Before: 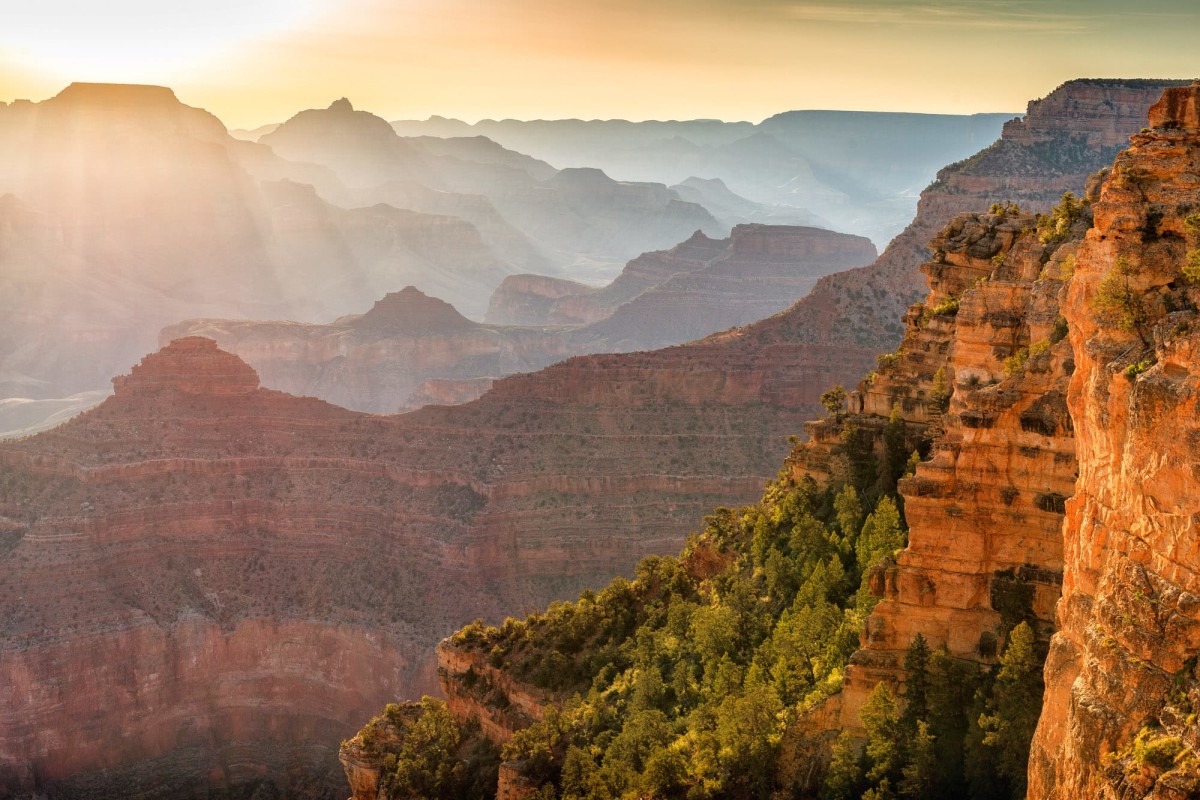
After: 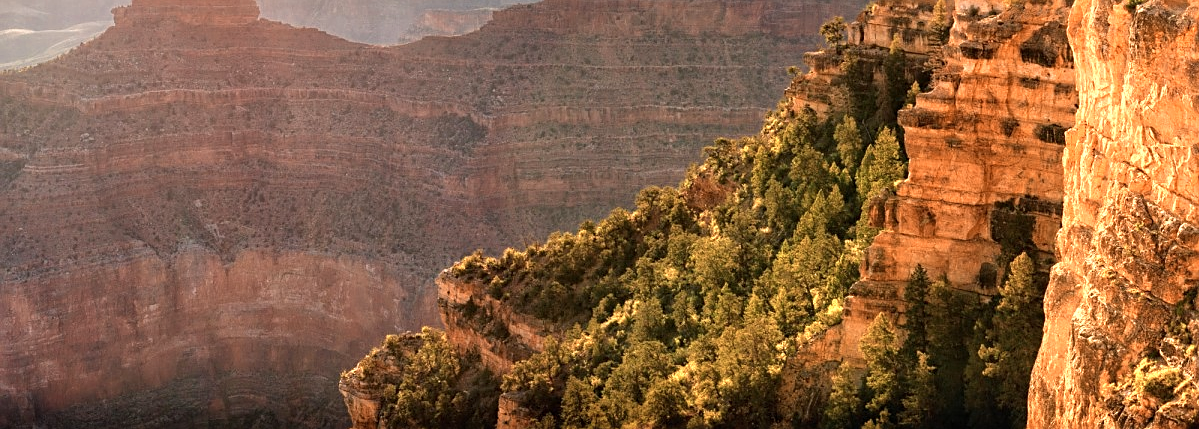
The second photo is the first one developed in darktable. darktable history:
sharpen: on, module defaults
color zones: curves: ch0 [(0.018, 0.548) (0.197, 0.654) (0.425, 0.447) (0.605, 0.658) (0.732, 0.579)]; ch1 [(0.105, 0.531) (0.224, 0.531) (0.386, 0.39) (0.618, 0.456) (0.732, 0.456) (0.956, 0.421)]; ch2 [(0.039, 0.583) (0.215, 0.465) (0.399, 0.544) (0.465, 0.548) (0.614, 0.447) (0.724, 0.43) (0.882, 0.623) (0.956, 0.632)]
crop and rotate: top 46.312%, right 0.019%
